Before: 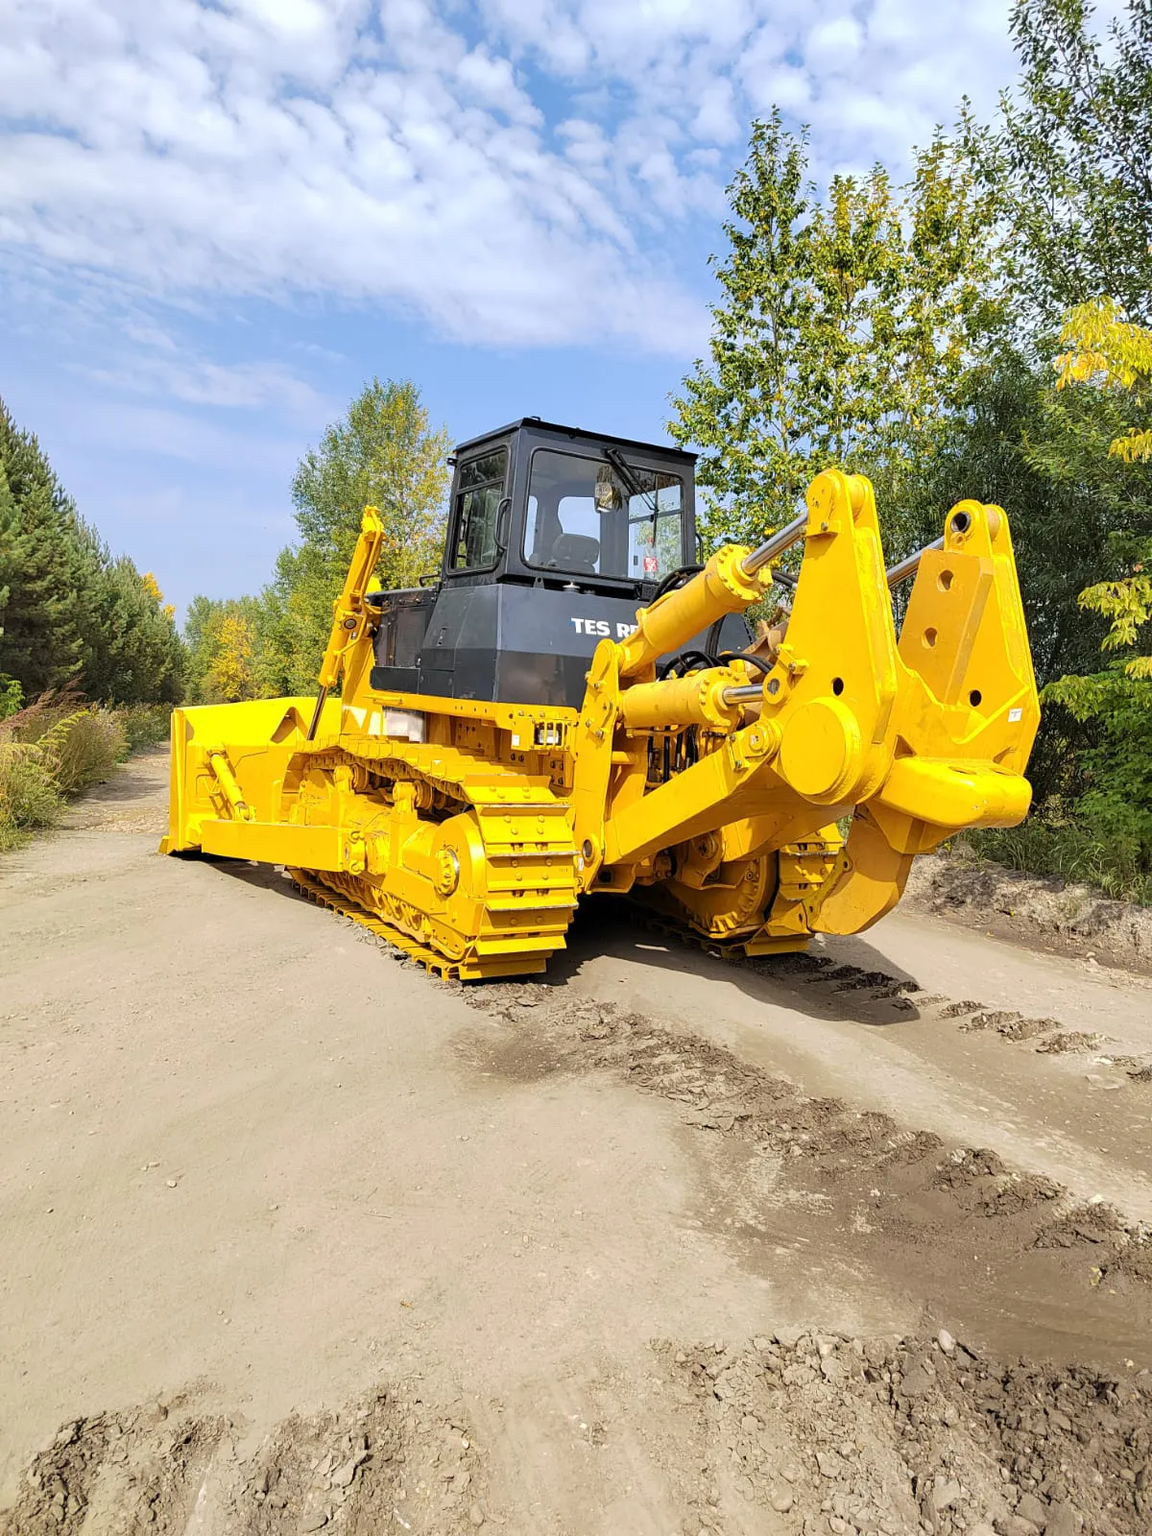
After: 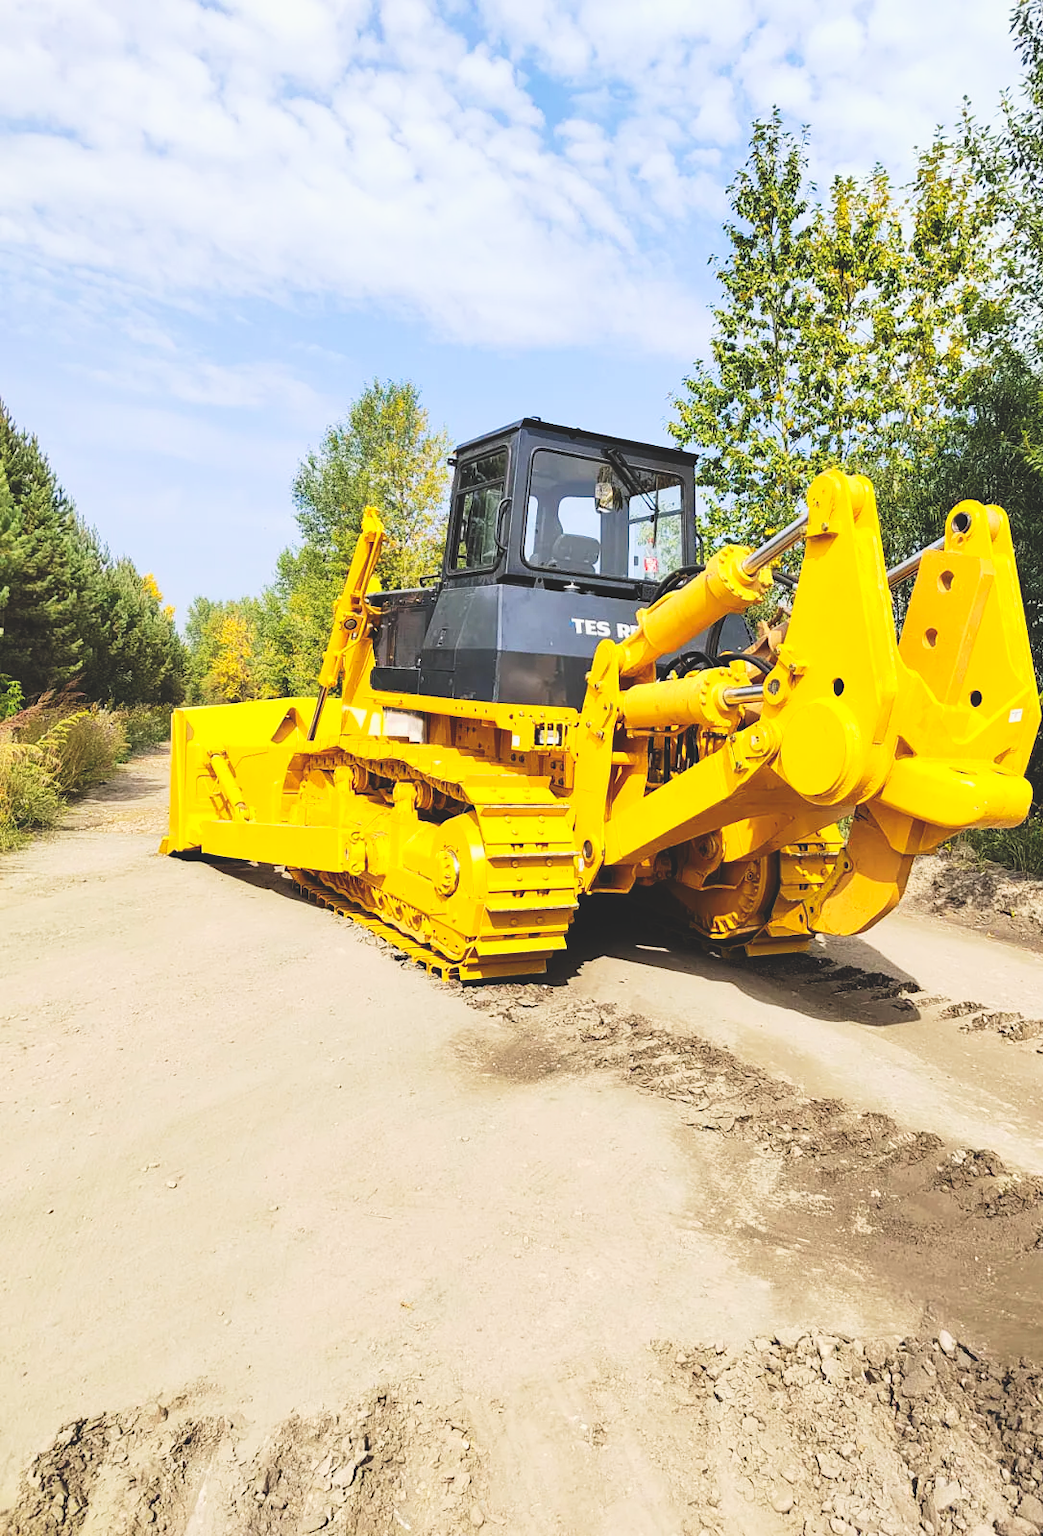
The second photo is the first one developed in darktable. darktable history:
contrast brightness saturation: contrast 0.196, brightness 0.151, saturation 0.136
tone curve: curves: ch0 [(0, 0) (0.003, 0.047) (0.011, 0.047) (0.025, 0.049) (0.044, 0.051) (0.069, 0.055) (0.1, 0.066) (0.136, 0.089) (0.177, 0.12) (0.224, 0.155) (0.277, 0.205) (0.335, 0.281) (0.399, 0.37) (0.468, 0.47) (0.543, 0.574) (0.623, 0.687) (0.709, 0.801) (0.801, 0.89) (0.898, 0.963) (1, 1)], preserve colors none
exposure: black level correction -0.036, exposure -0.495 EV, compensate highlight preservation false
crop: right 9.481%, bottom 0.047%
